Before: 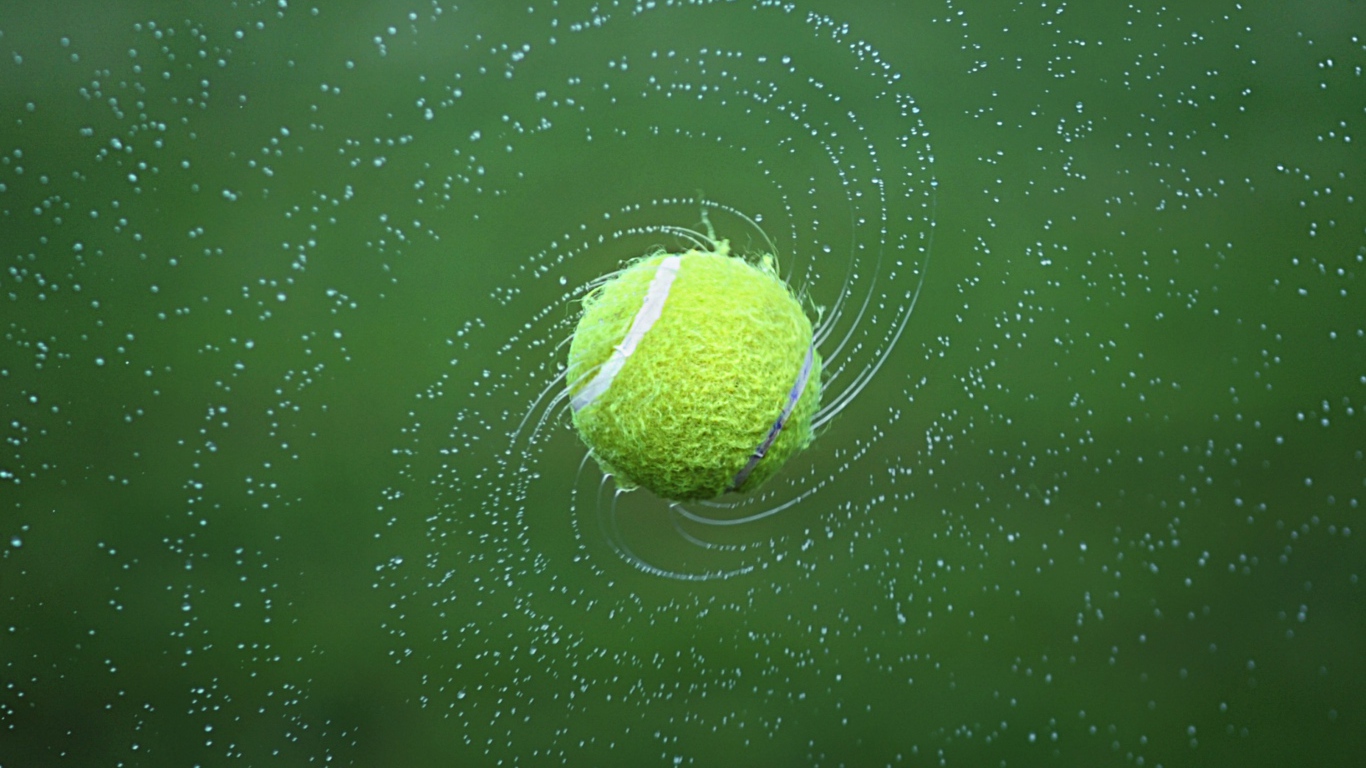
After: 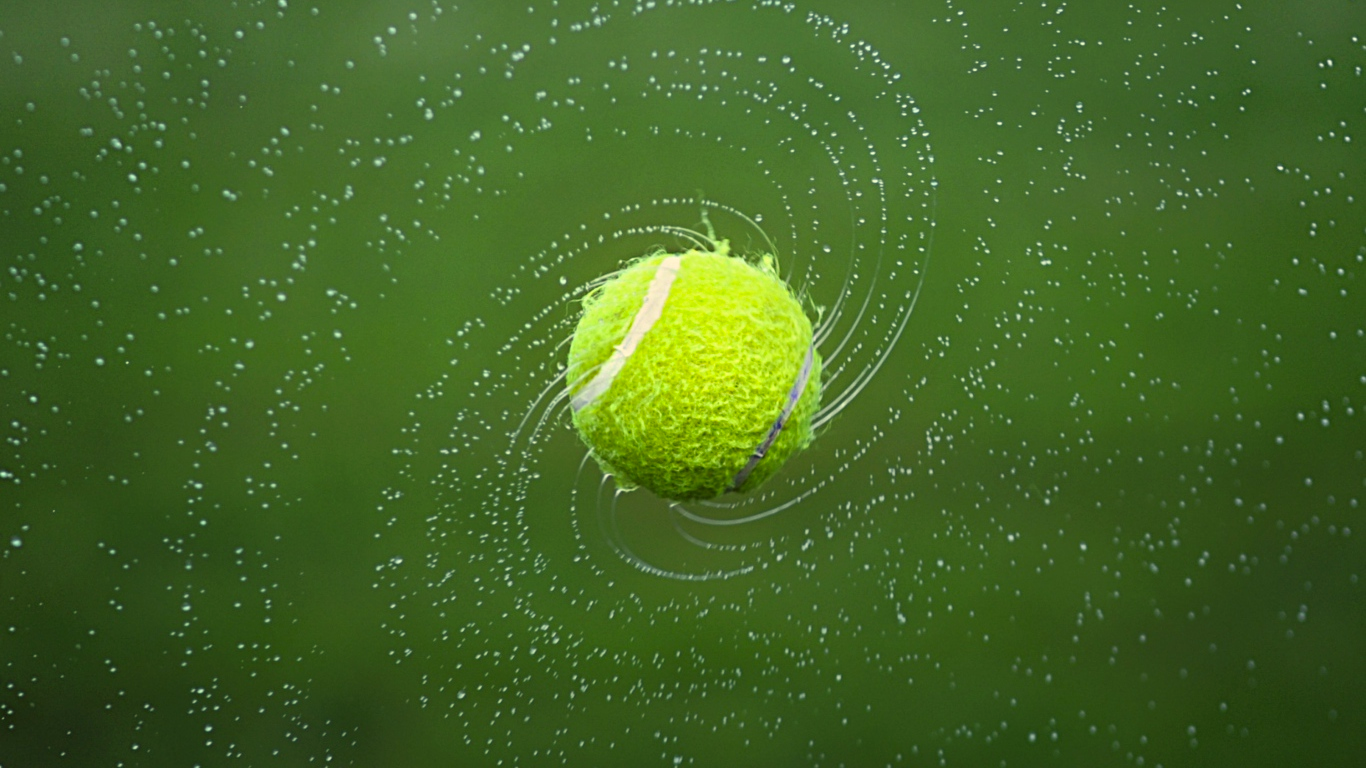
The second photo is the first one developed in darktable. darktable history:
color correction: highlights a* 2.48, highlights b* 22.57
